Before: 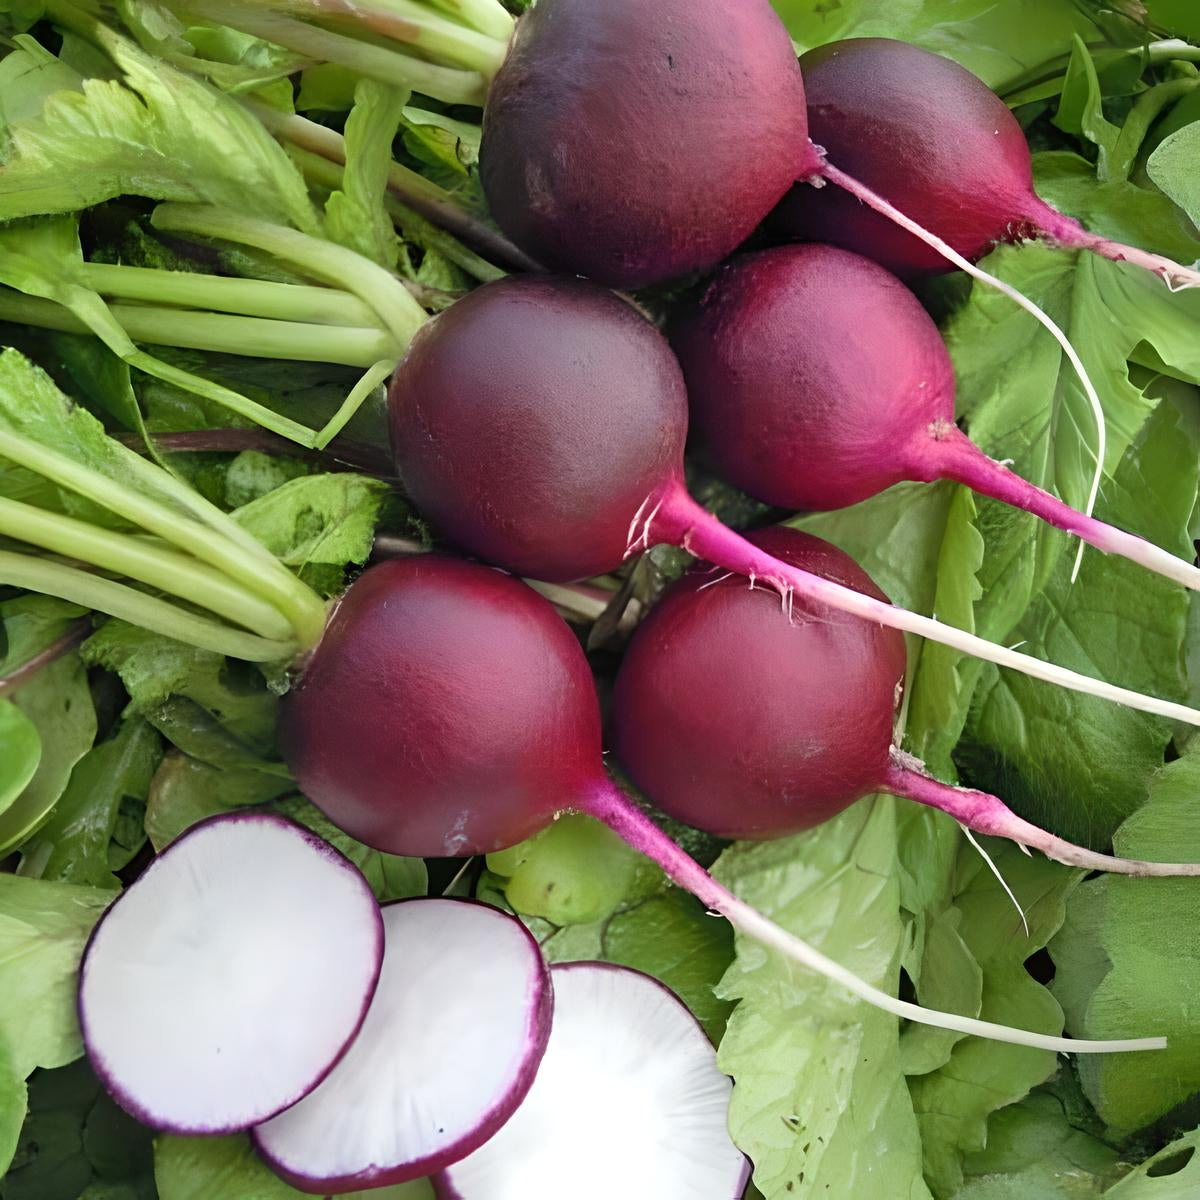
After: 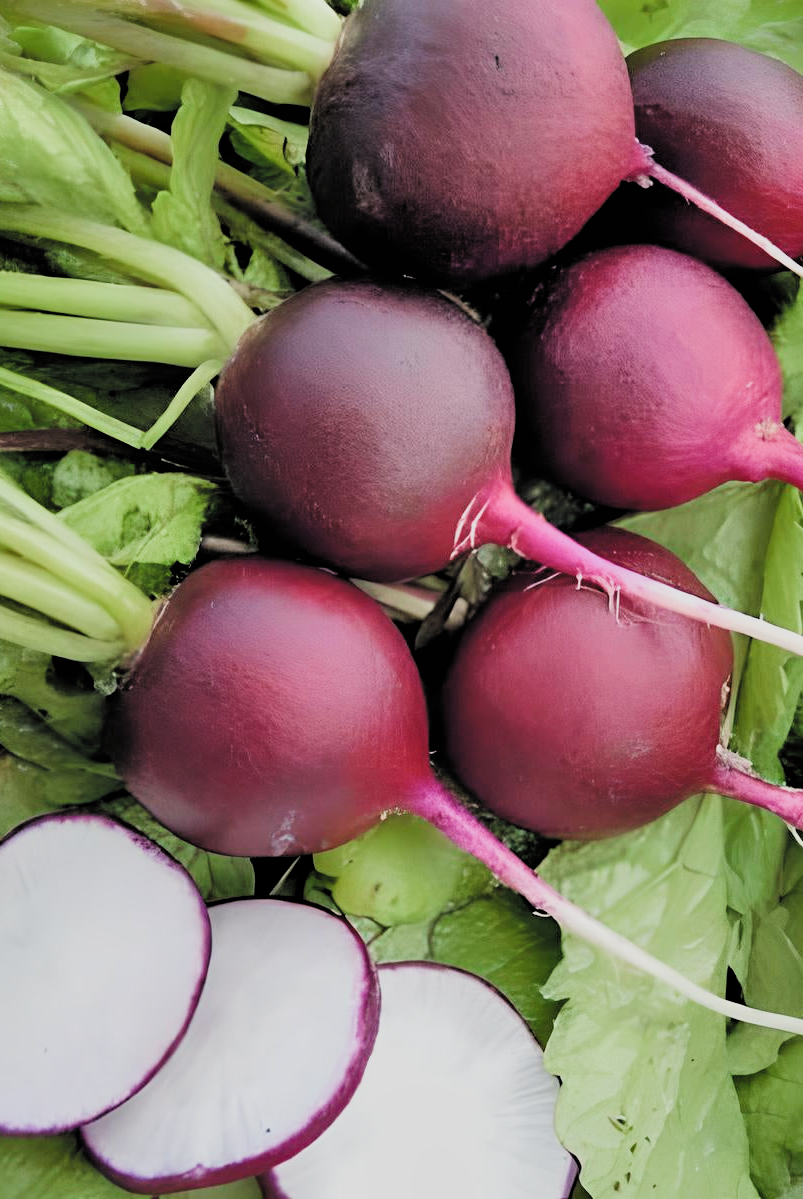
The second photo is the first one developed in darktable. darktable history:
shadows and highlights: shadows 47.59, highlights -41.67, shadows color adjustment 98%, highlights color adjustment 59.28%, soften with gaussian
crop and rotate: left 14.418%, right 18.604%
exposure: exposure 0.436 EV, compensate exposure bias true, compensate highlight preservation false
filmic rgb: black relative exposure -4.37 EV, white relative exposure 4.56 EV, hardness 2.37, contrast 1.06, add noise in highlights 0.098, color science v4 (2020), type of noise poissonian
